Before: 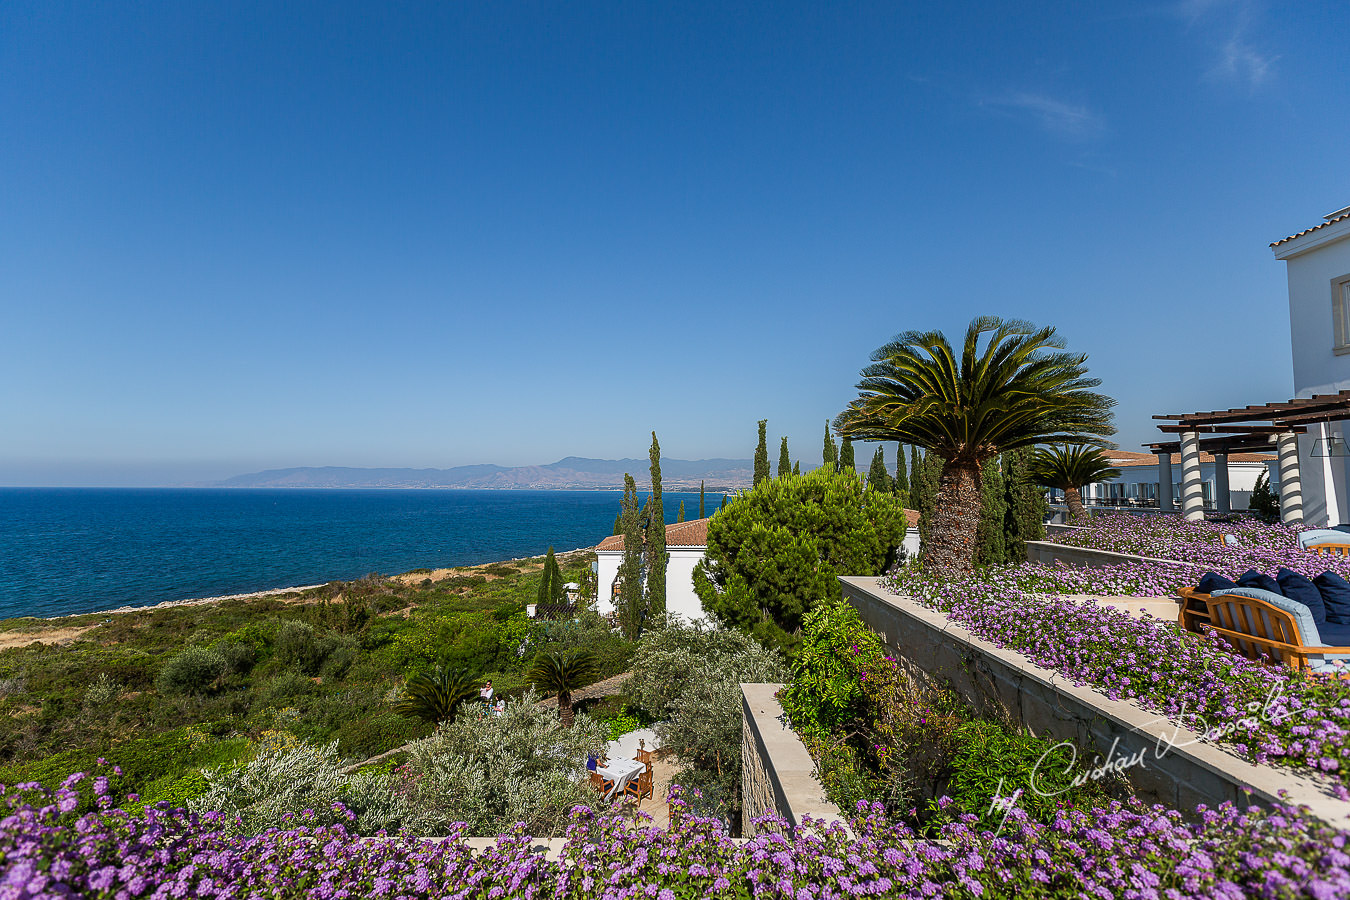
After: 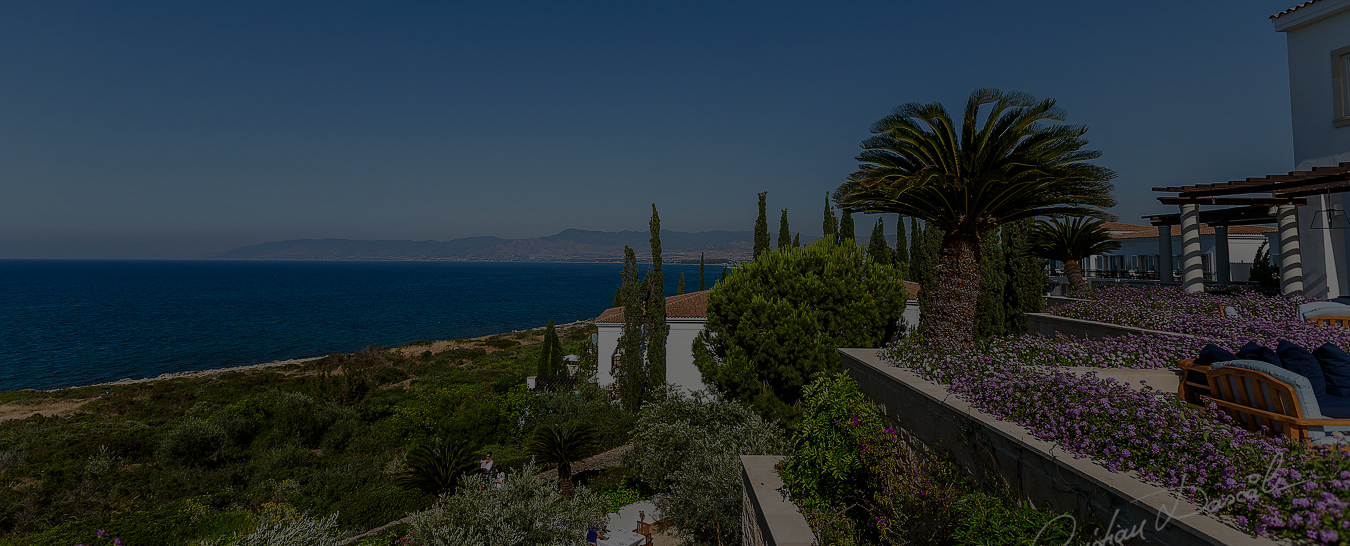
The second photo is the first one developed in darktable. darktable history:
exposure: exposure -2.446 EV, compensate highlight preservation false
crop and rotate: top 25.357%, bottom 13.942%
